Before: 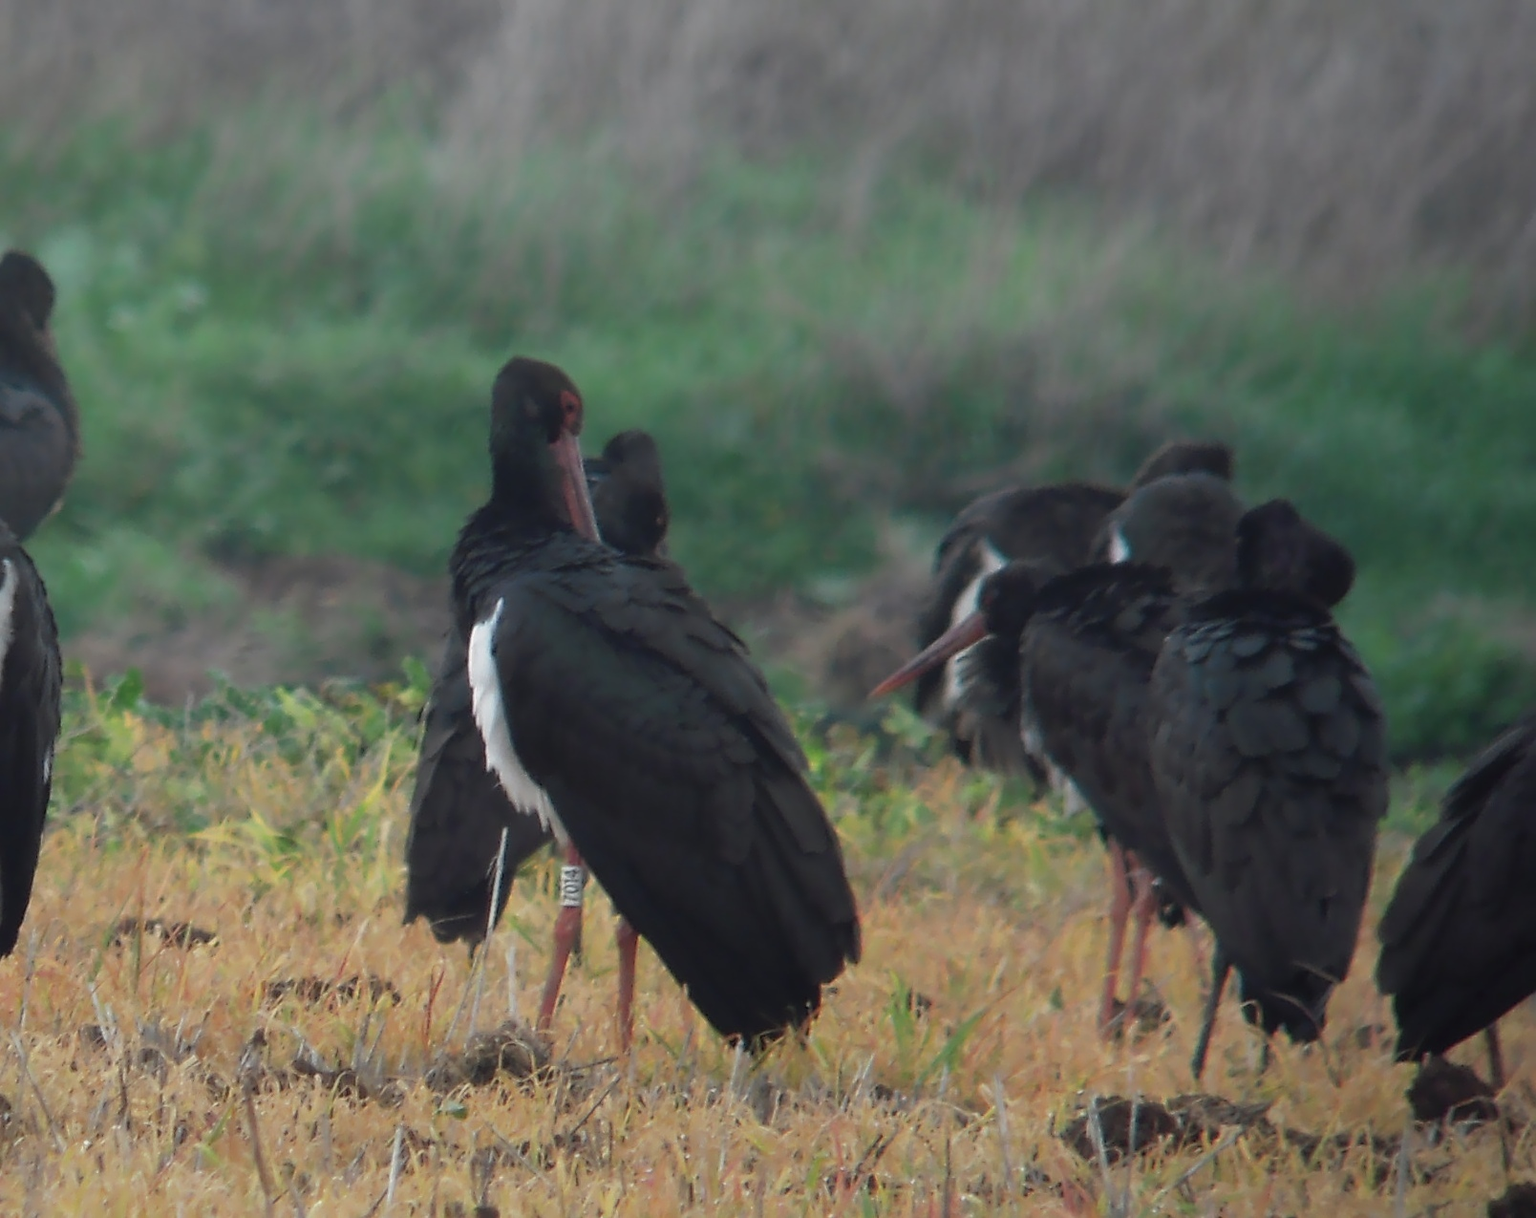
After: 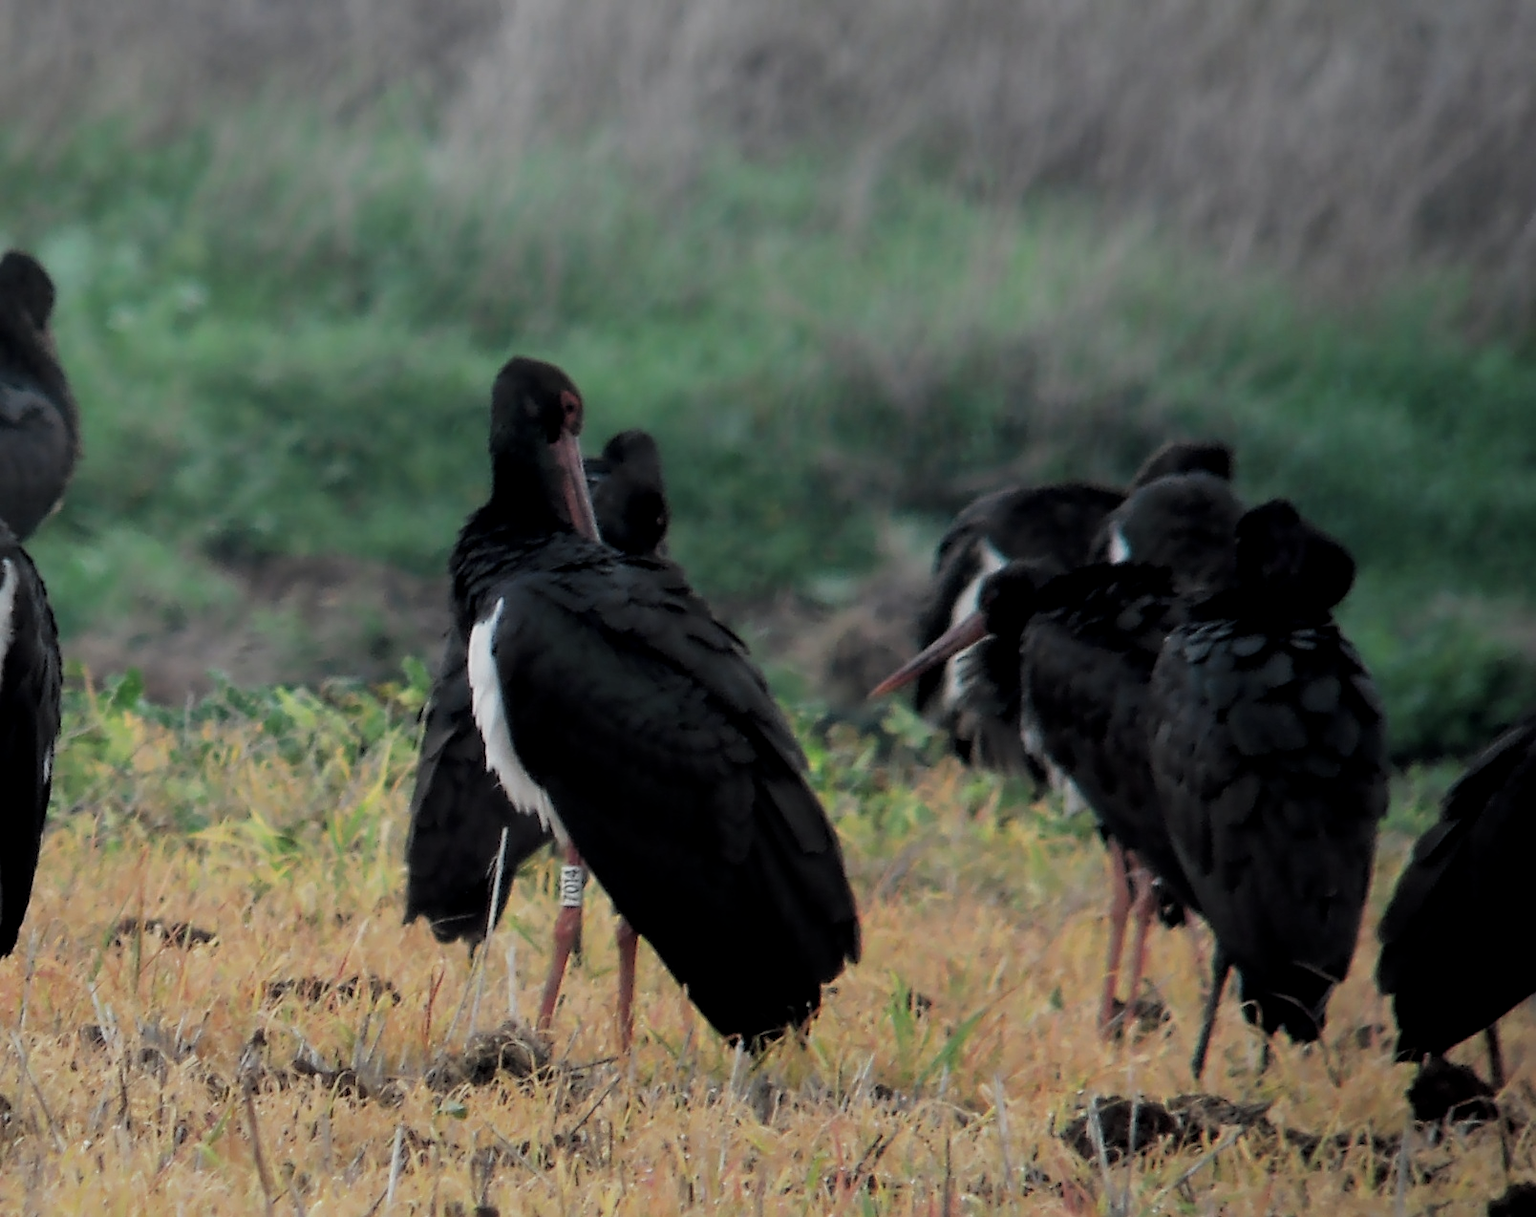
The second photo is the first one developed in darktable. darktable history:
filmic rgb: black relative exposure -5 EV, hardness 2.88, contrast 1.2, highlights saturation mix -30%
local contrast: highlights 100%, shadows 100%, detail 120%, midtone range 0.2
